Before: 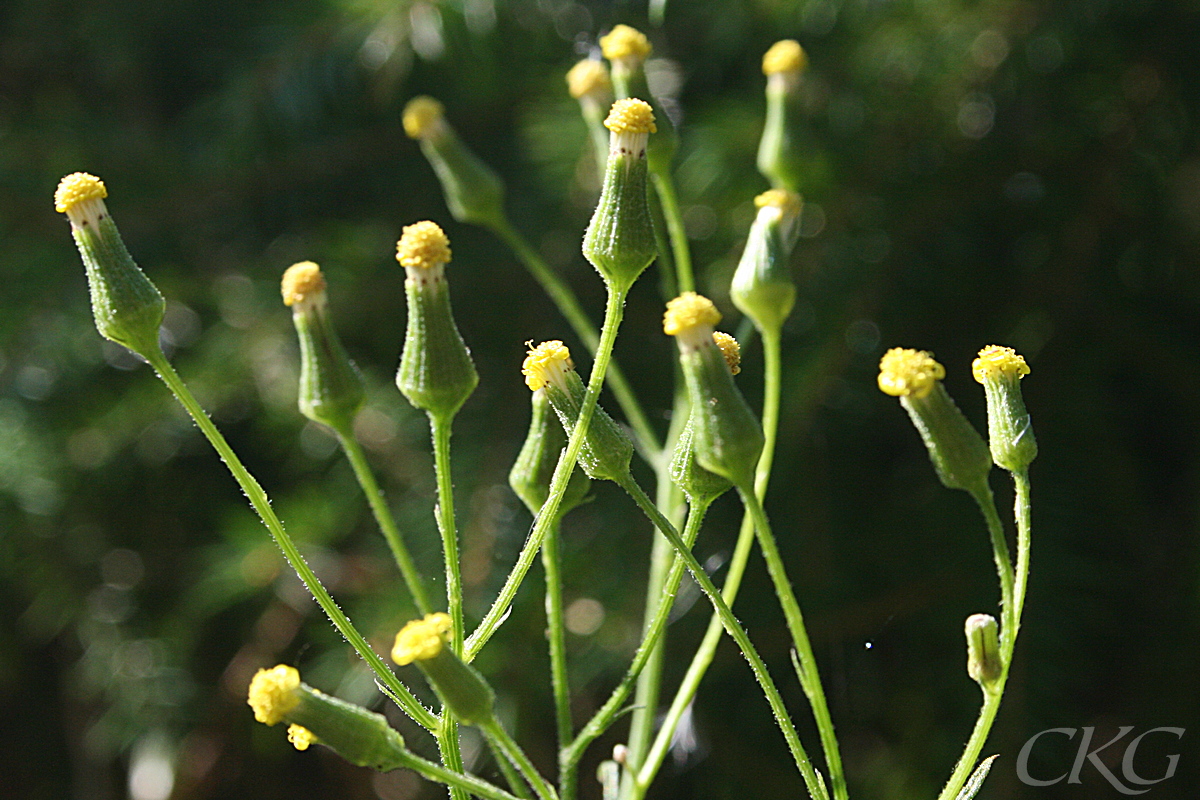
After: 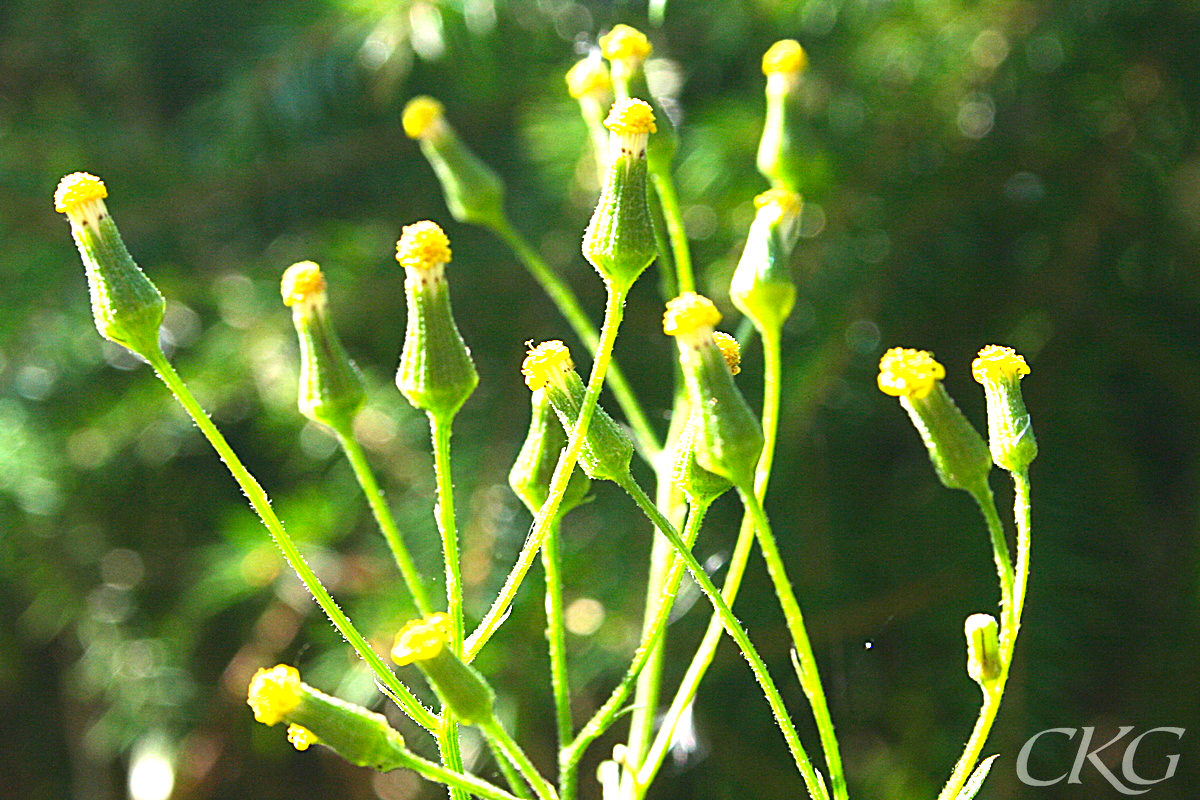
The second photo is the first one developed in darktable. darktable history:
exposure: black level correction 0, exposure 1.675 EV, compensate exposure bias true, compensate highlight preservation false
contrast brightness saturation: contrast 0.09, saturation 0.28
